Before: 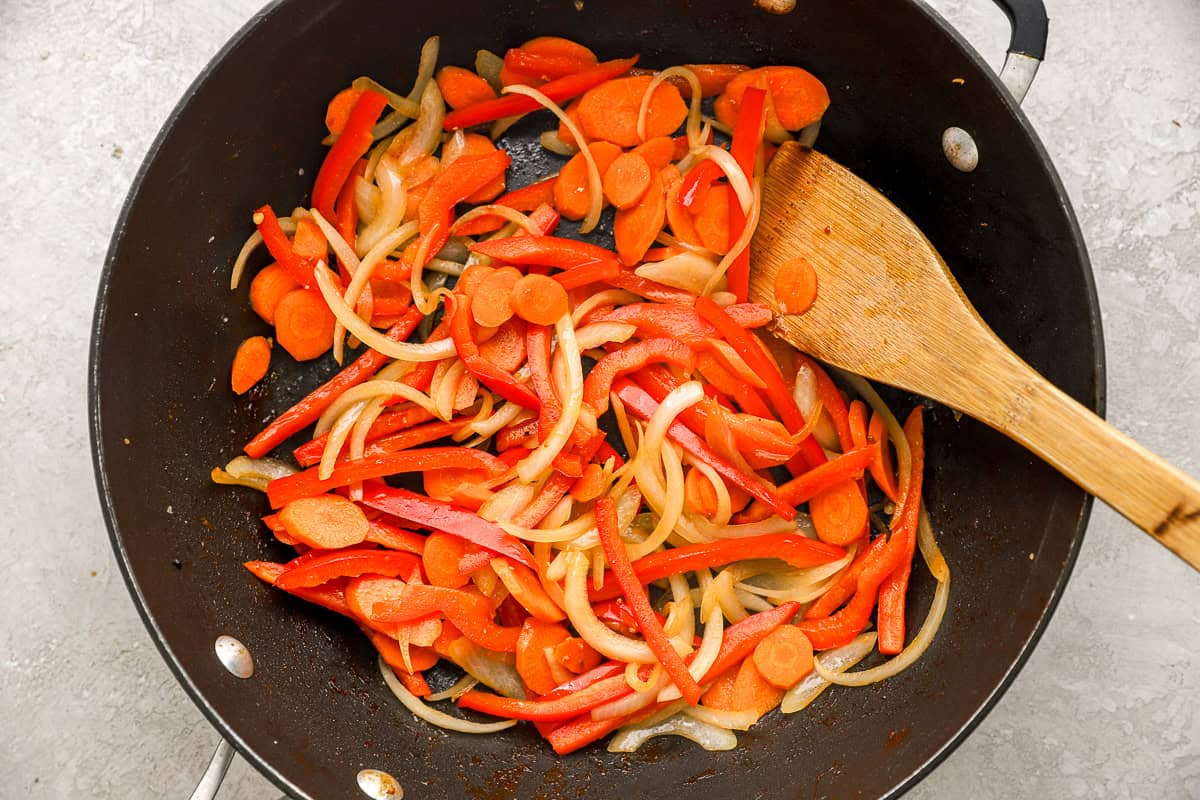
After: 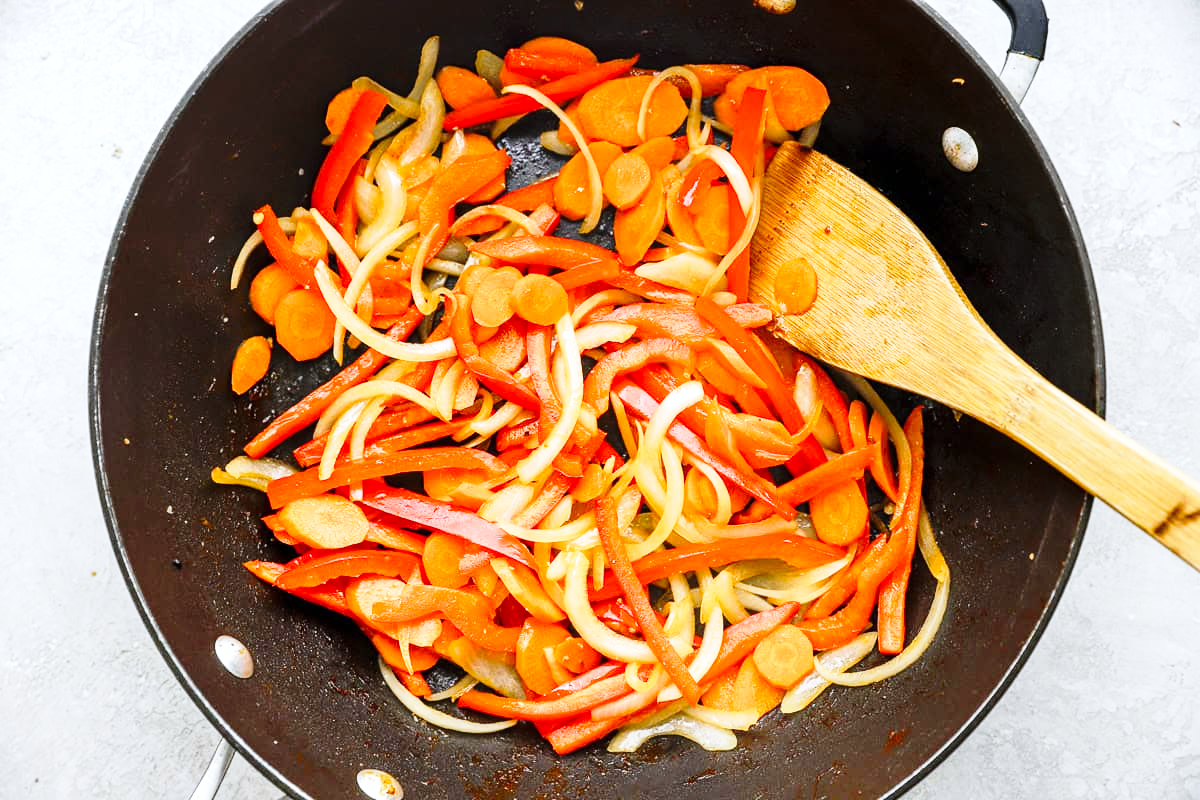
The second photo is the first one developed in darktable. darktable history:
white balance: red 0.924, blue 1.095
base curve: curves: ch0 [(0, 0) (0.028, 0.03) (0.121, 0.232) (0.46, 0.748) (0.859, 0.968) (1, 1)], preserve colors none
exposure: exposure 0.2 EV, compensate highlight preservation false
